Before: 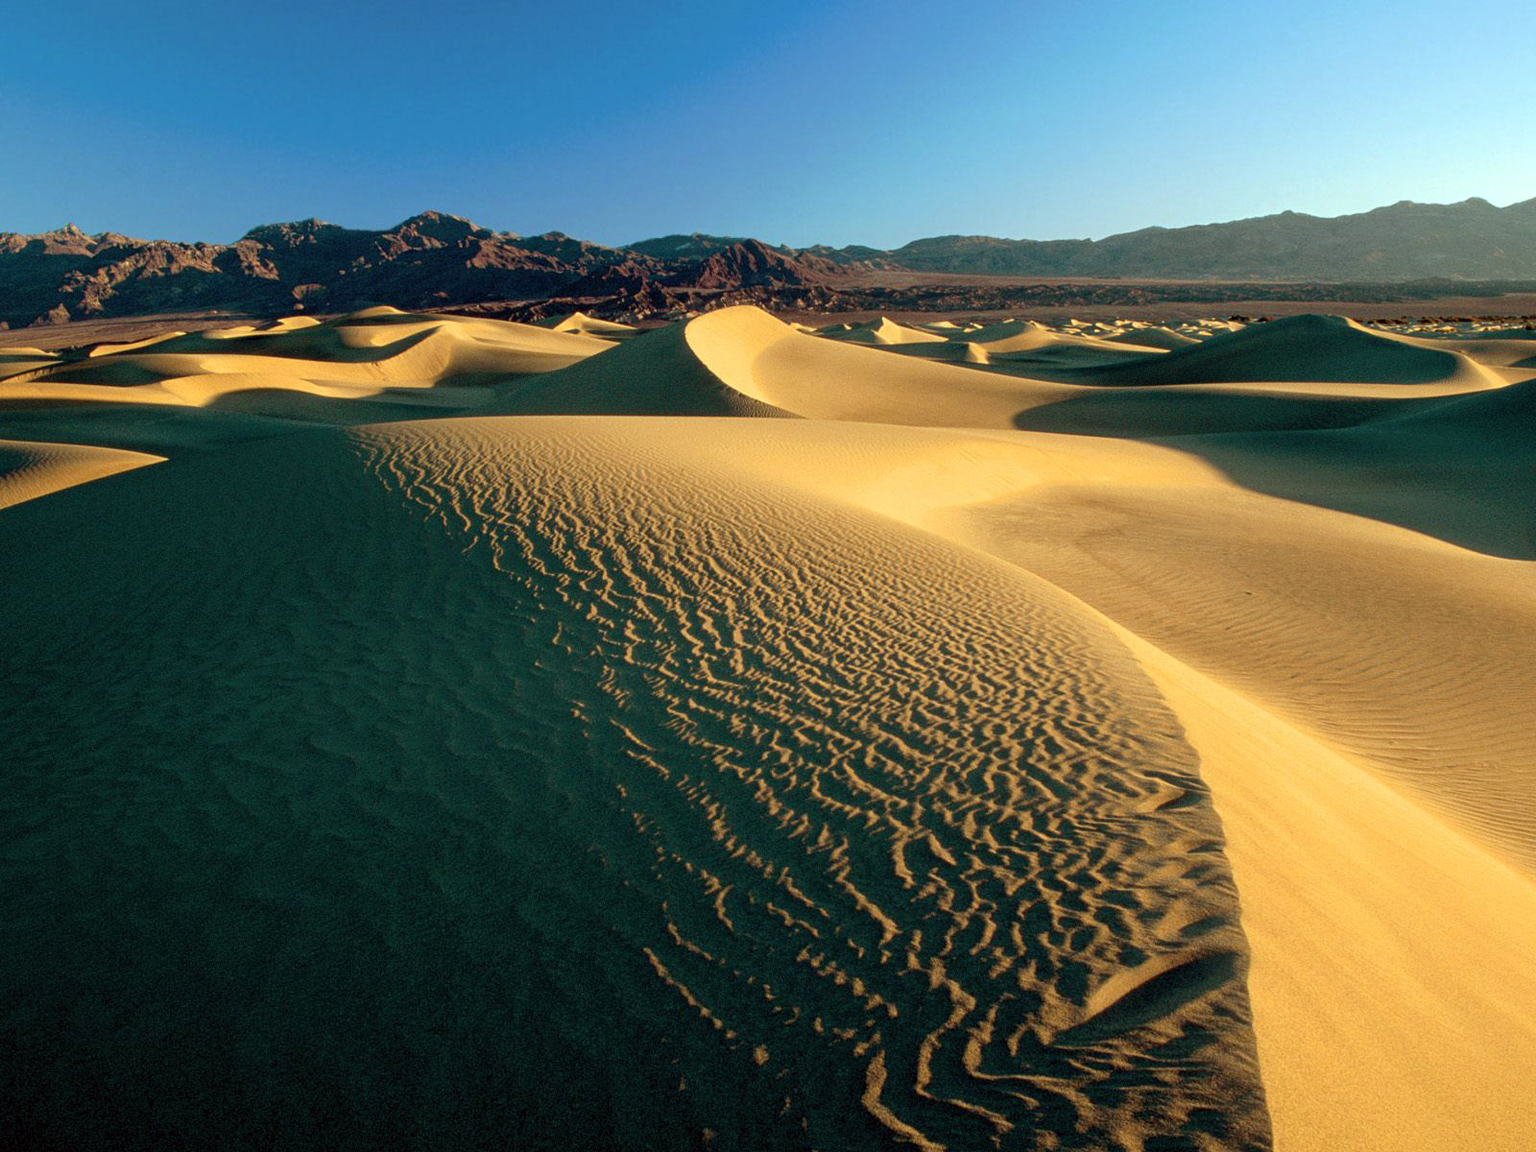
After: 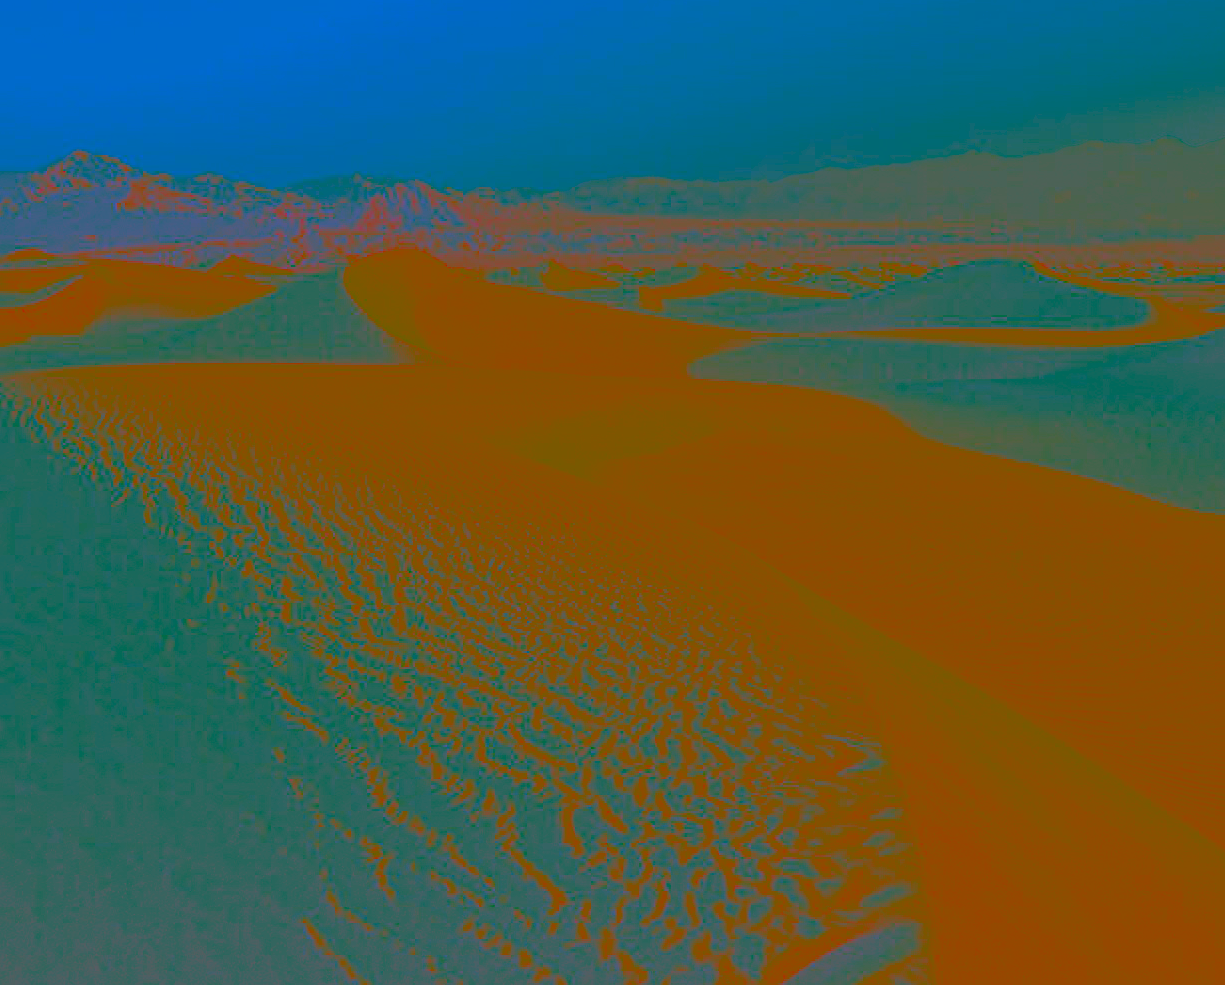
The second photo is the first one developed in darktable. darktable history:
crop: left 23.095%, top 5.827%, bottom 11.854%
color balance: mode lift, gamma, gain (sRGB)
contrast brightness saturation: contrast -0.99, brightness -0.17, saturation 0.75
